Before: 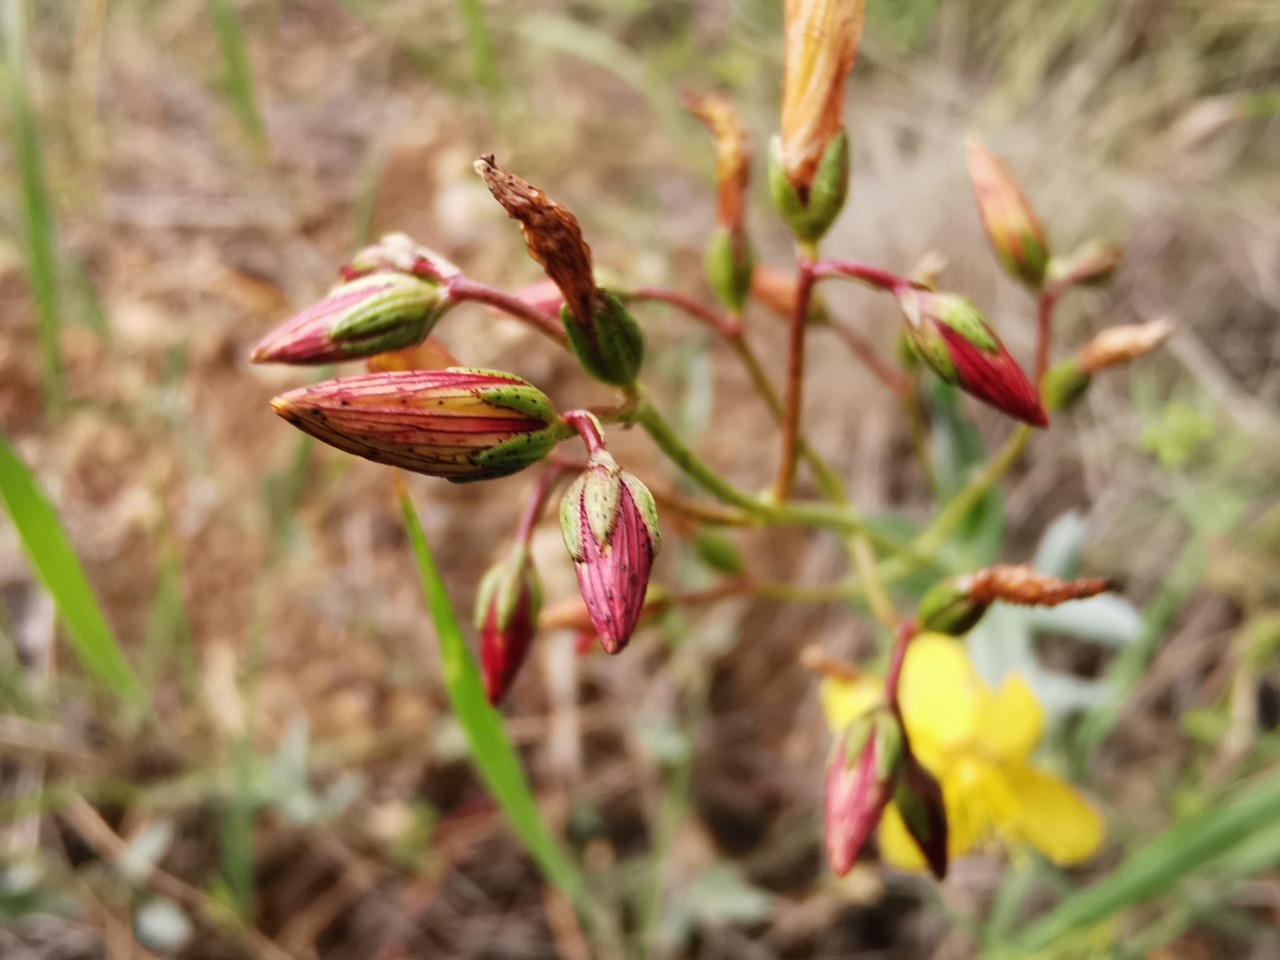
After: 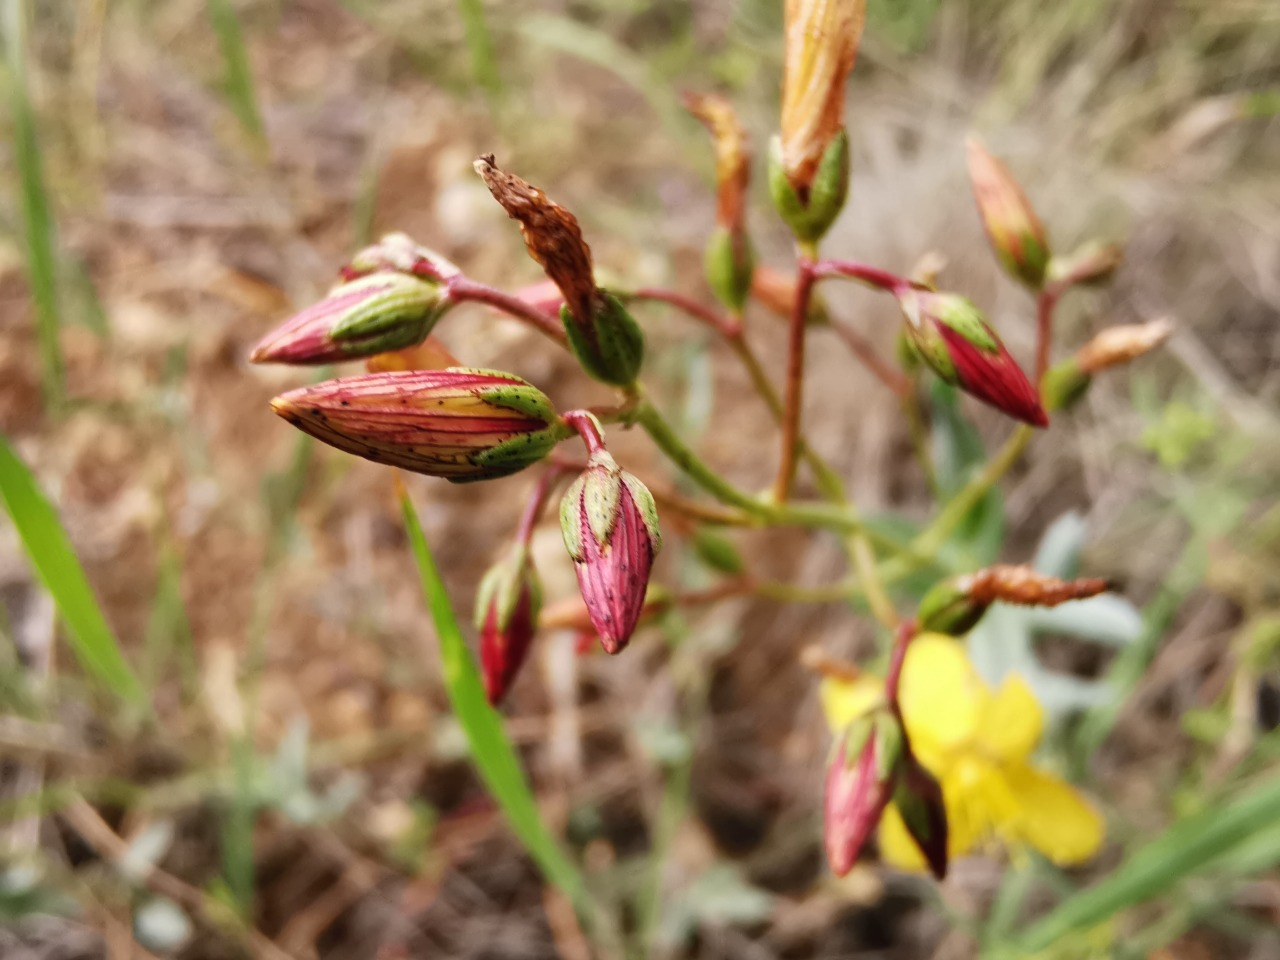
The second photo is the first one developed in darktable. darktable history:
shadows and highlights: white point adjustment 0.992, soften with gaussian
